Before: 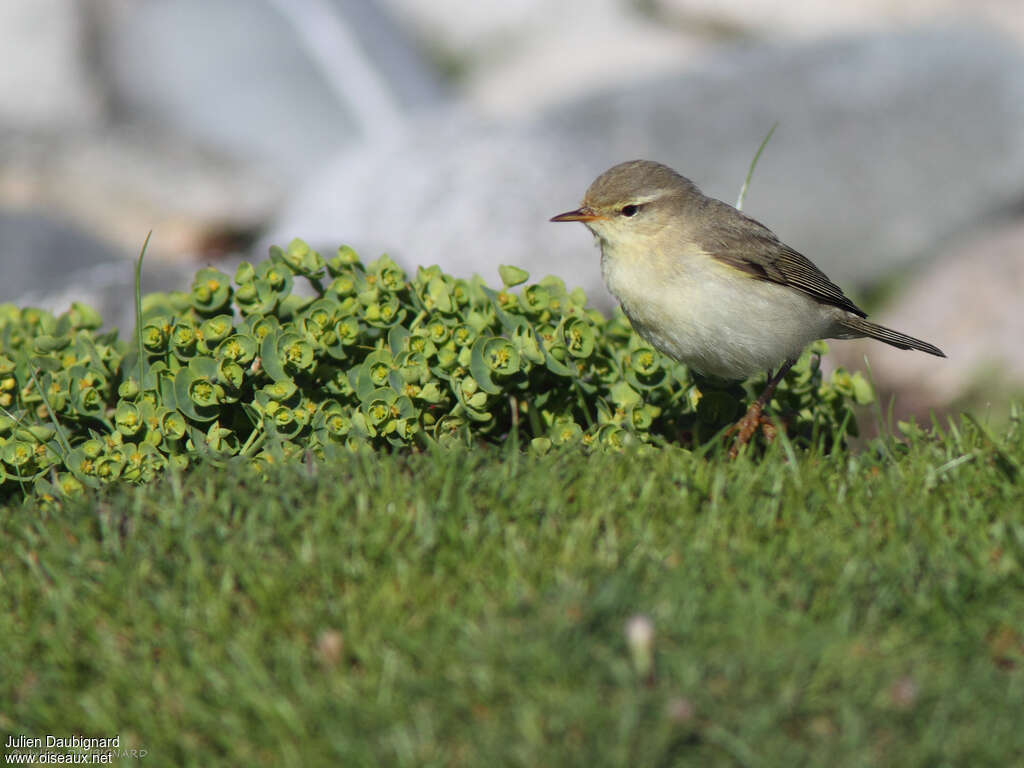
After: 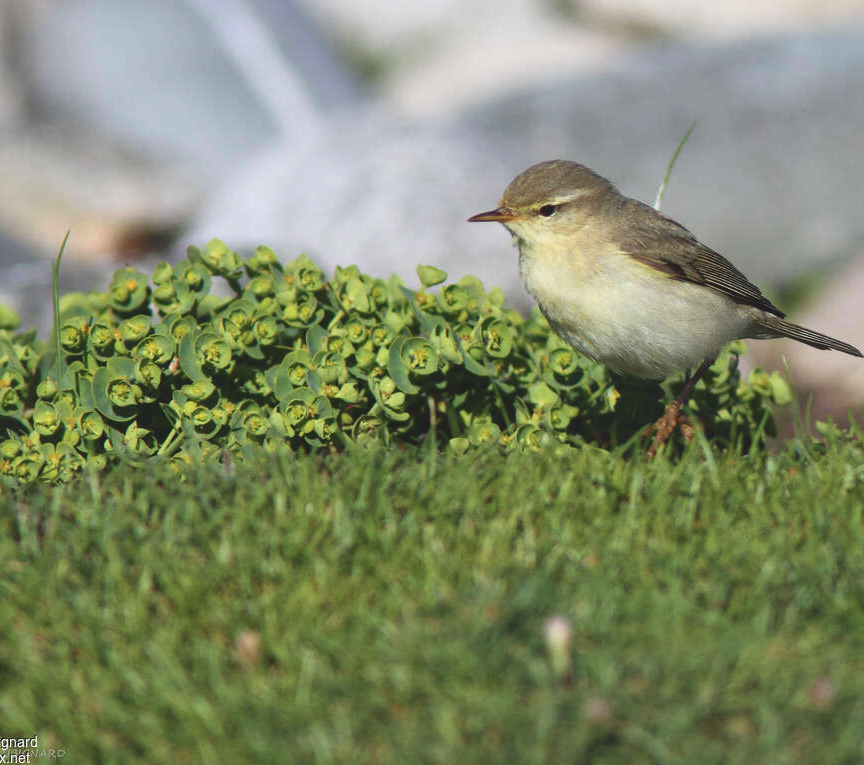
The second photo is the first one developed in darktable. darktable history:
velvia: on, module defaults
exposure: black level correction -0.015, compensate highlight preservation false
local contrast: mode bilateral grid, contrast 25, coarseness 50, detail 123%, midtone range 0.2
crop: left 8.026%, right 7.374%
